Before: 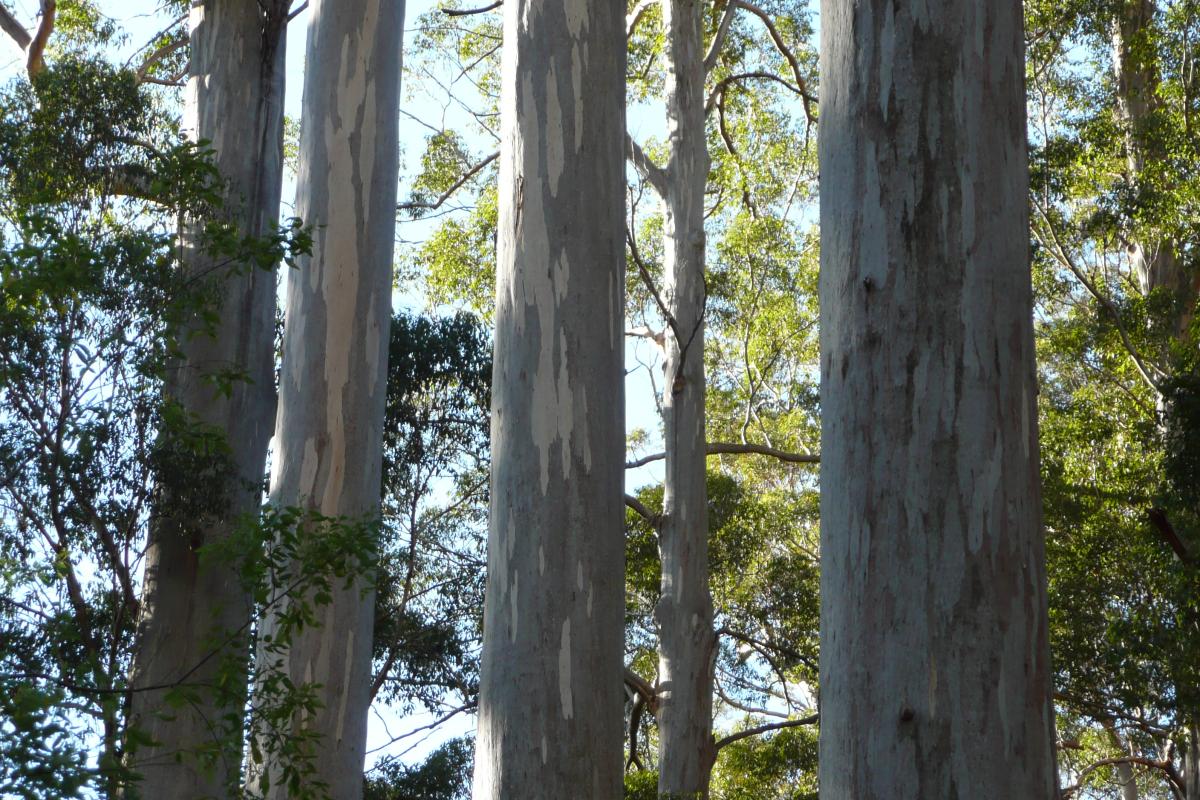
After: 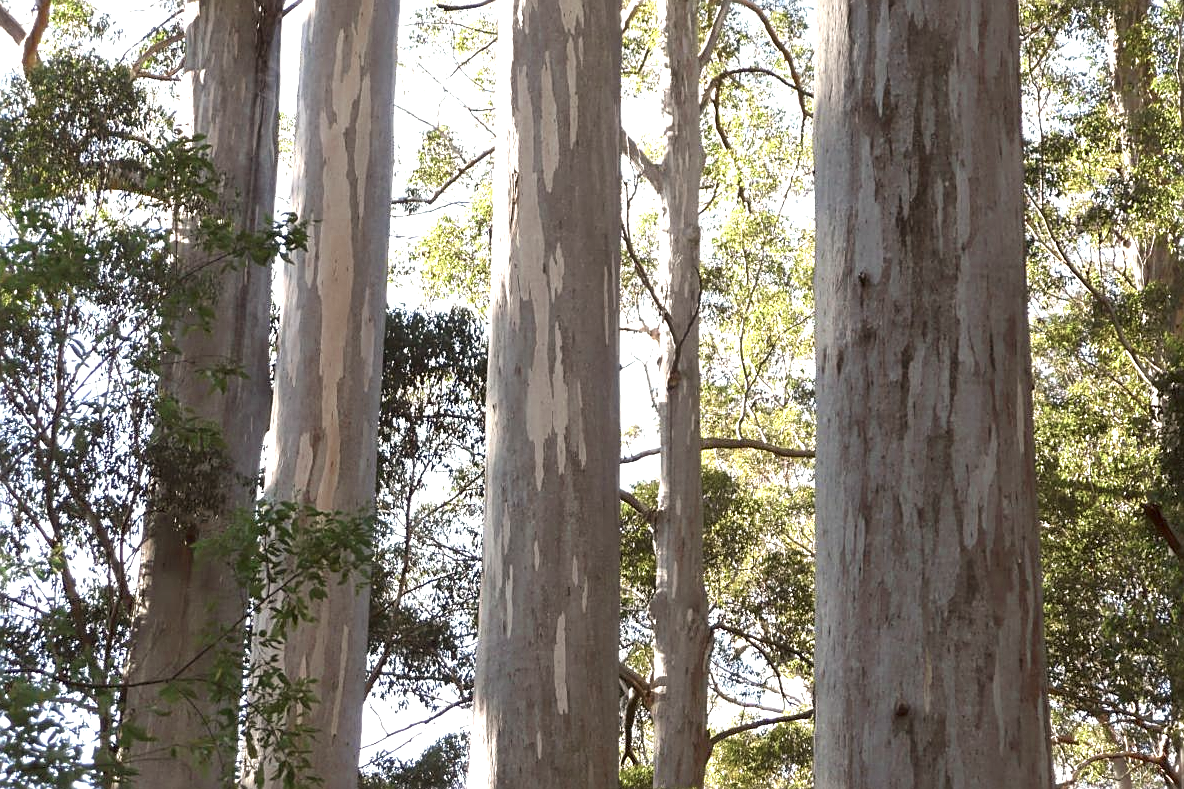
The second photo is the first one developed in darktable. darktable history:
color zones: curves: ch0 [(0, 0.5) (0.125, 0.4) (0.25, 0.5) (0.375, 0.4) (0.5, 0.4) (0.625, 0.35) (0.75, 0.35) (0.875, 0.5)]; ch1 [(0, 0.35) (0.125, 0.45) (0.25, 0.35) (0.375, 0.35) (0.5, 0.35) (0.625, 0.35) (0.75, 0.45) (0.875, 0.35)]; ch2 [(0, 0.6) (0.125, 0.5) (0.25, 0.5) (0.375, 0.6) (0.5, 0.6) (0.625, 0.5) (0.75, 0.5) (0.875, 0.5)]
sharpen: on, module defaults
exposure: exposure 1 EV, compensate highlight preservation false
crop: left 0.486%, top 0.653%, right 0.148%, bottom 0.507%
color correction: highlights a* 6.3, highlights b* 7.62, shadows a* 5.61, shadows b* 7.05, saturation 0.886
local contrast: mode bilateral grid, contrast 20, coarseness 50, detail 119%, midtone range 0.2
shadows and highlights: shadows 42.76, highlights 6.79
